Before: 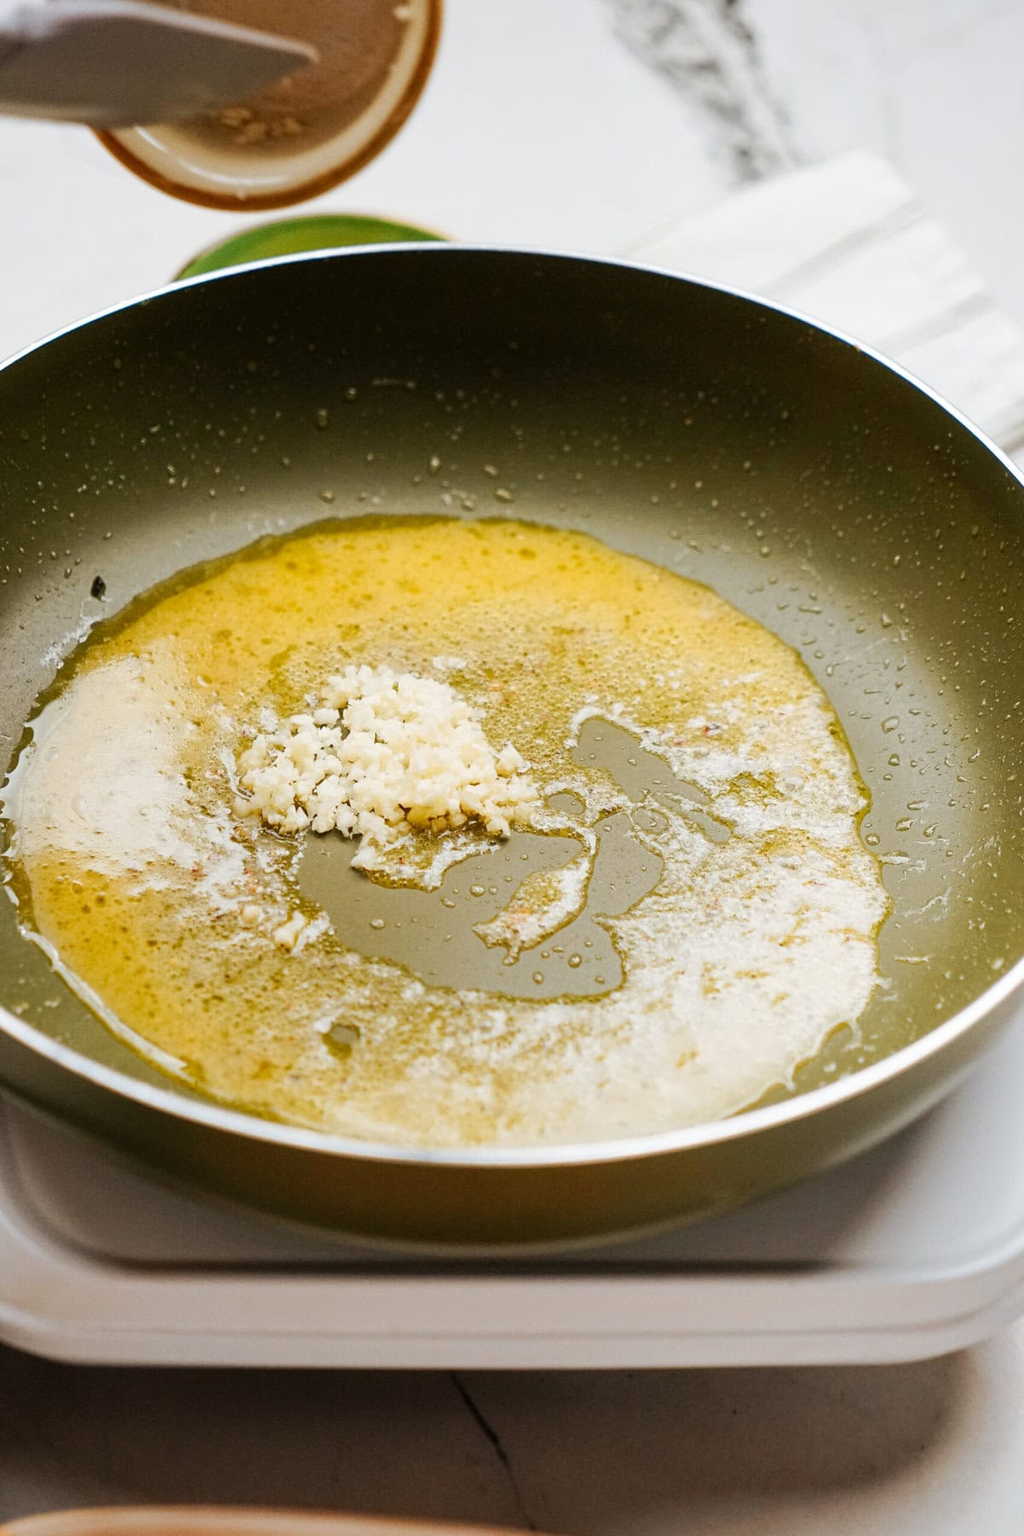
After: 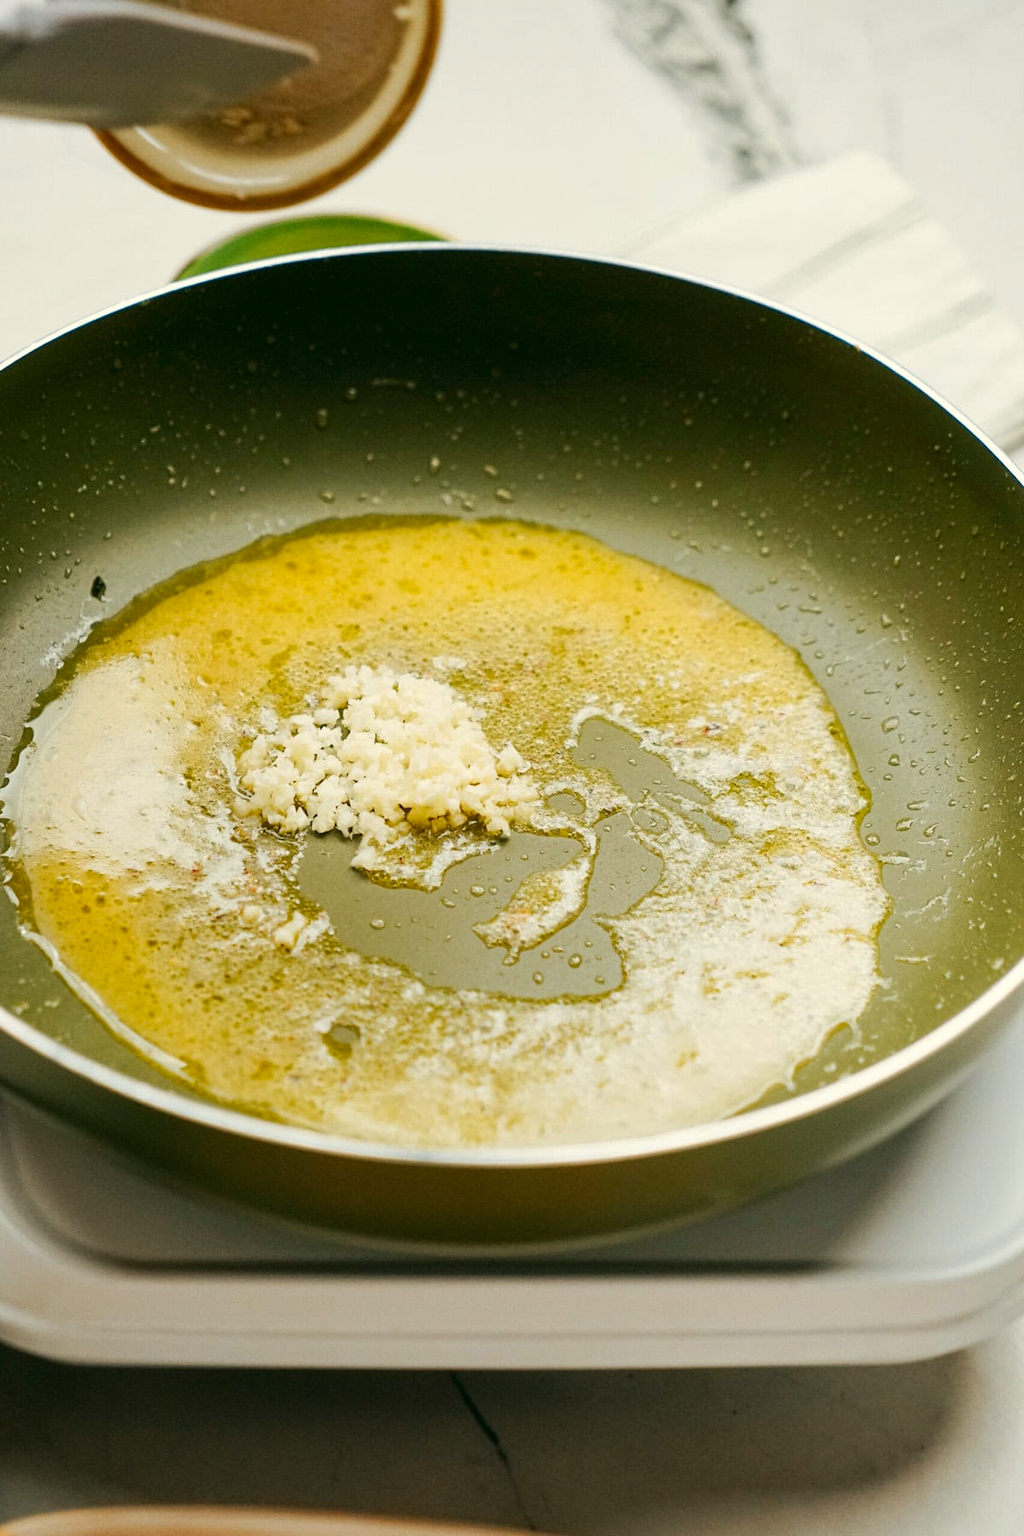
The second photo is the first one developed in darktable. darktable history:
color correction: highlights a* -0.564, highlights b* 9.14, shadows a* -8.86, shadows b* 0.902
